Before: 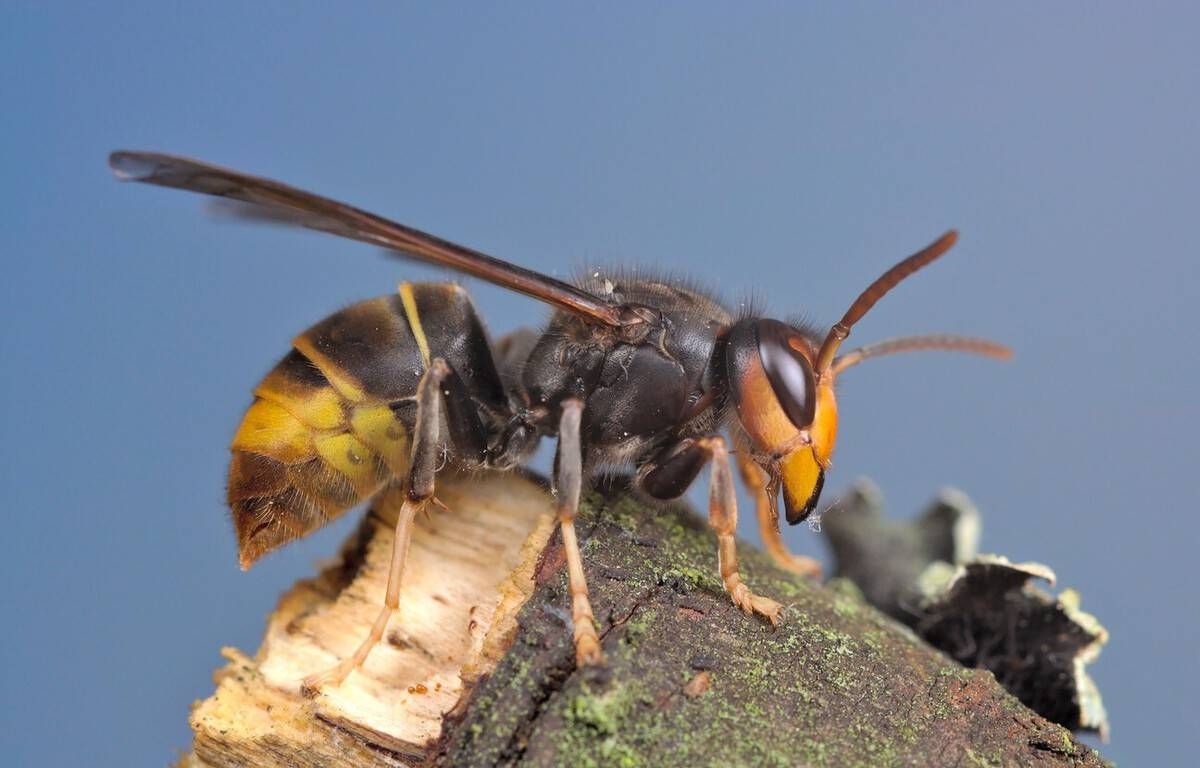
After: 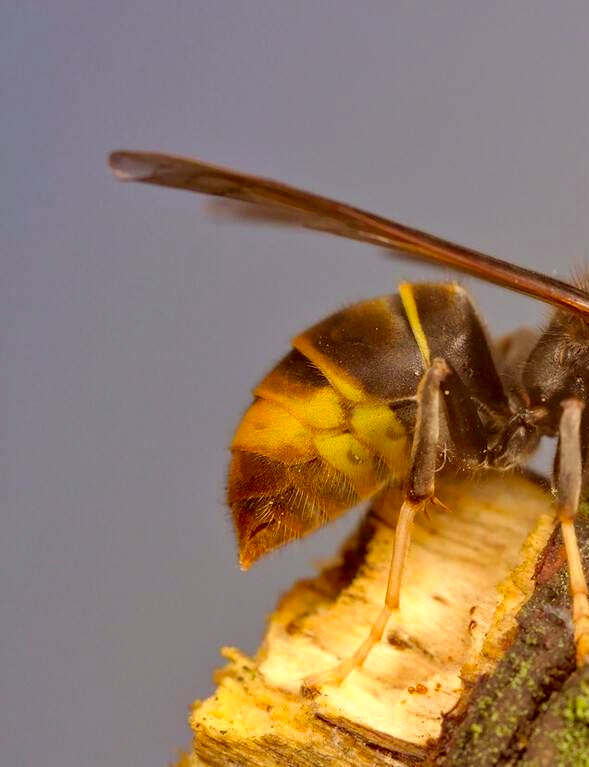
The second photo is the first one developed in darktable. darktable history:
color correction: highlights a* 1.12, highlights b* 24.26, shadows a* 15.58, shadows b* 24.26
crop and rotate: left 0%, top 0%, right 50.845%
color balance: output saturation 120%
